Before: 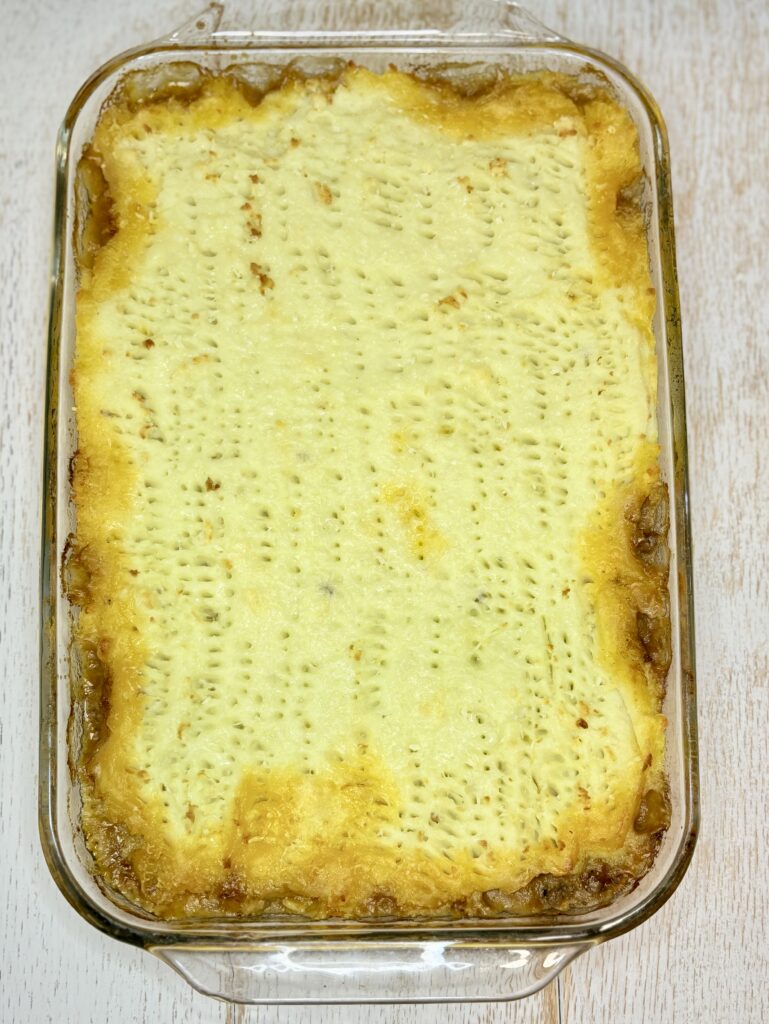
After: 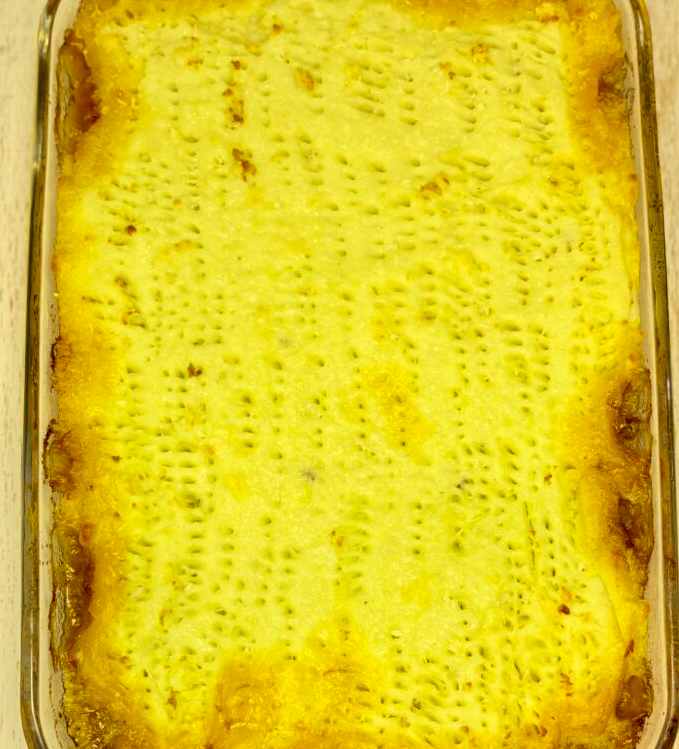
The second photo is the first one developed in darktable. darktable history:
crop and rotate: left 2.453%, top 11.186%, right 9.208%, bottom 15.657%
color correction: highlights a* -0.347, highlights b* 39.86, shadows a* 9.77, shadows b* -0.336
